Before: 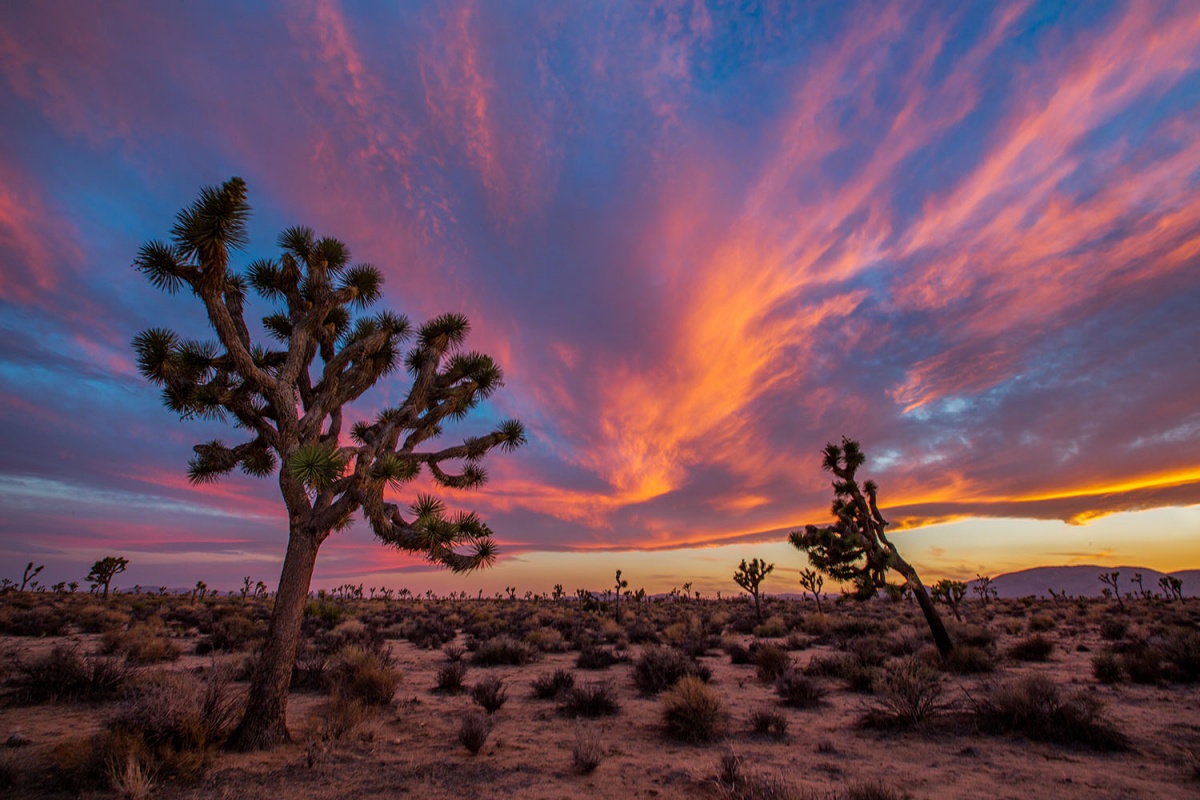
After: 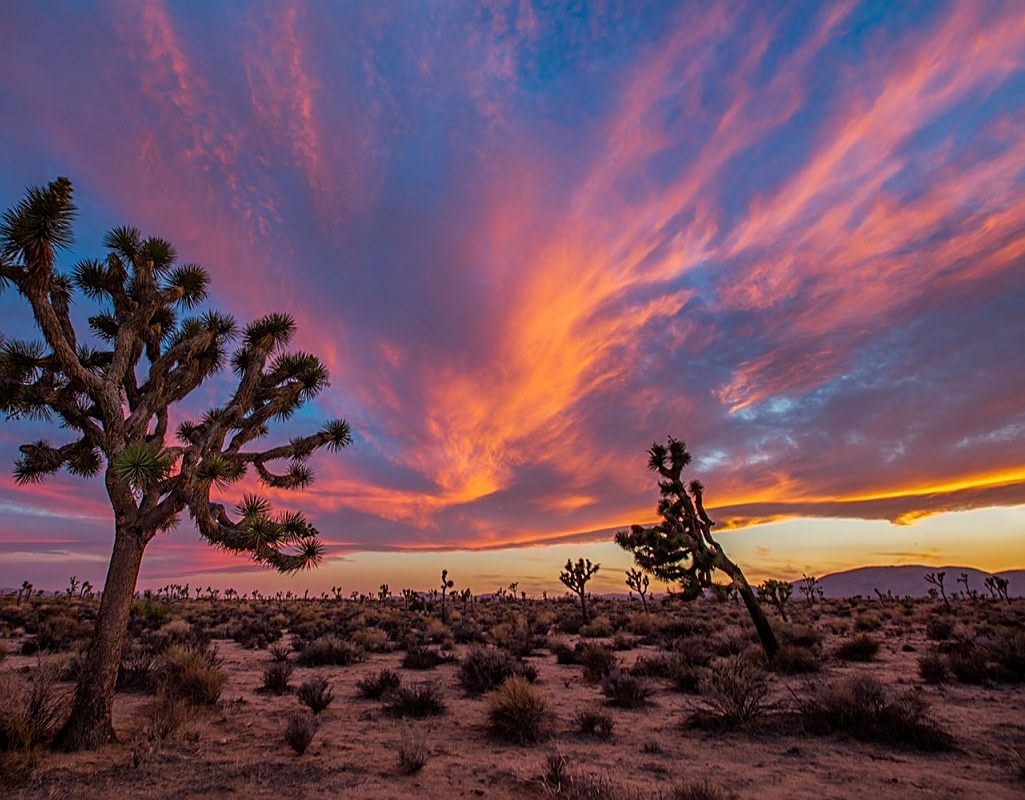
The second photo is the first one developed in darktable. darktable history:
sharpen: on, module defaults
crop and rotate: left 14.556%
tone equalizer: edges refinement/feathering 500, mask exposure compensation -1.57 EV, preserve details guided filter
